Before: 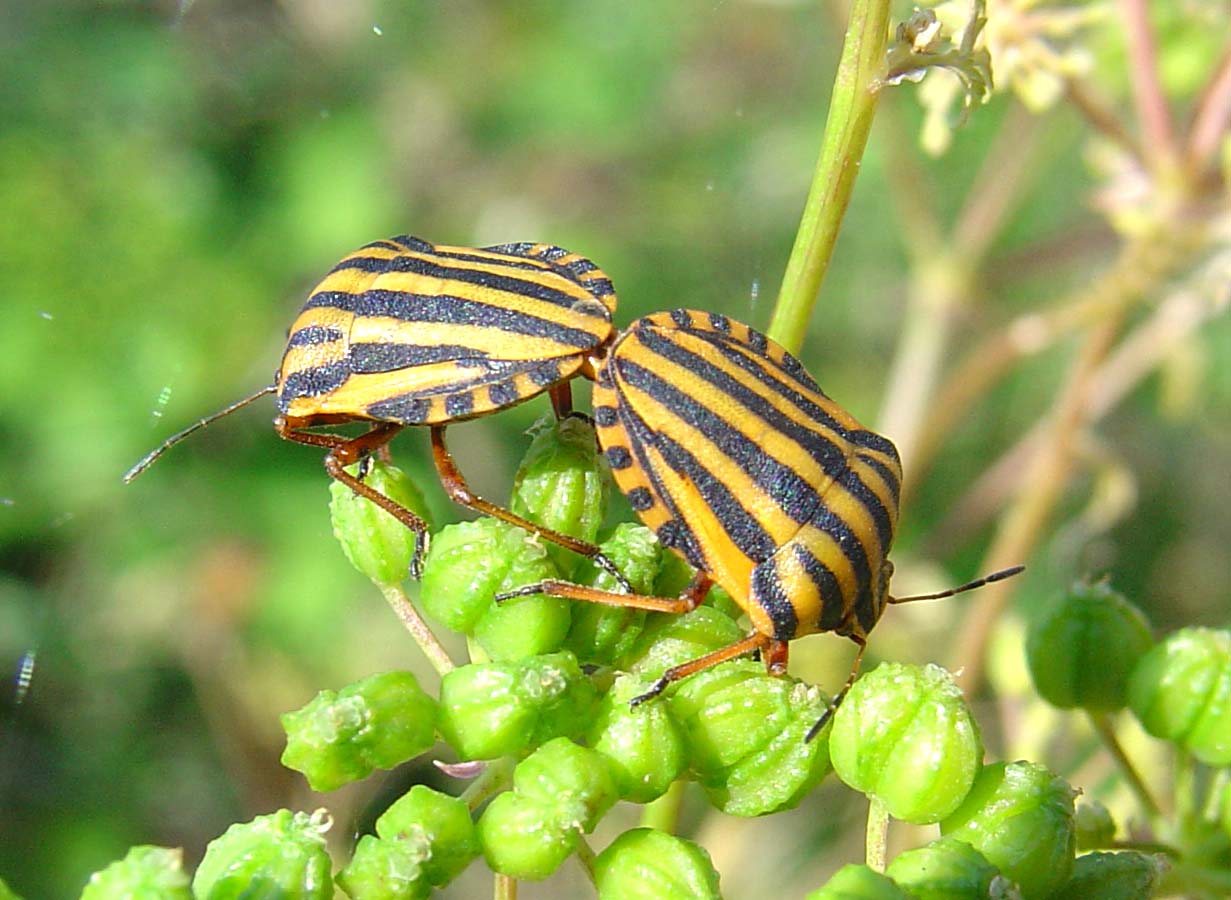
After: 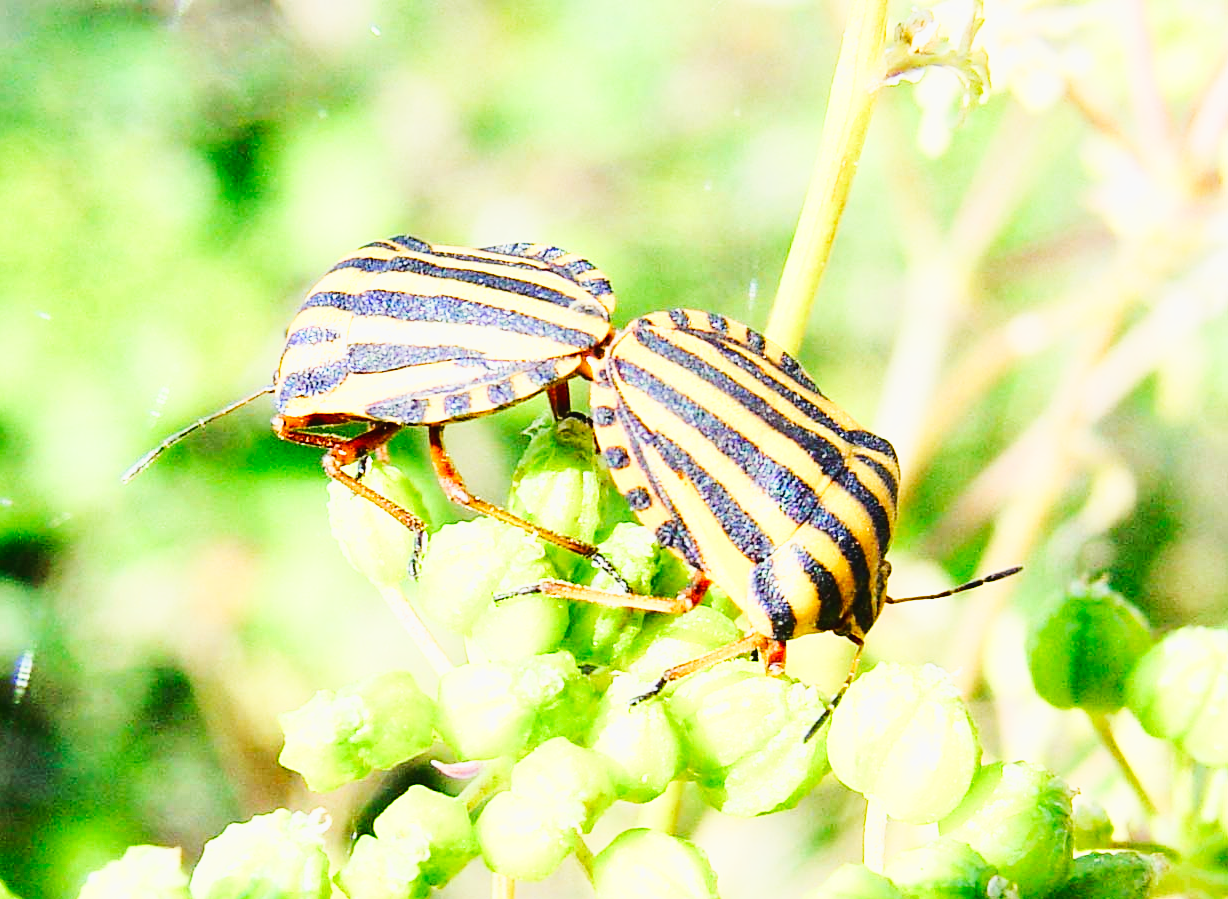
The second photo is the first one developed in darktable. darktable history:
color balance rgb: shadows lift › chroma 3.038%, shadows lift › hue 280.03°, perceptual saturation grading › global saturation 0.877%, perceptual saturation grading › highlights -32.143%, perceptual saturation grading › mid-tones 5.501%, perceptual saturation grading › shadows 17.804%, global vibrance 15.14%
base curve: curves: ch0 [(0, 0.003) (0.001, 0.002) (0.006, 0.004) (0.02, 0.022) (0.048, 0.086) (0.094, 0.234) (0.162, 0.431) (0.258, 0.629) (0.385, 0.8) (0.548, 0.918) (0.751, 0.988) (1, 1)], preserve colors none
crop and rotate: left 0.171%, bottom 0.01%
tone curve: curves: ch0 [(0, 0.023) (0.132, 0.075) (0.256, 0.2) (0.454, 0.495) (0.708, 0.78) (0.844, 0.896) (1, 0.98)]; ch1 [(0, 0) (0.37, 0.308) (0.478, 0.46) (0.499, 0.5) (0.513, 0.508) (0.526, 0.533) (0.59, 0.612) (0.764, 0.804) (1, 1)]; ch2 [(0, 0) (0.312, 0.313) (0.461, 0.454) (0.48, 0.477) (0.503, 0.5) (0.526, 0.54) (0.564, 0.595) (0.631, 0.676) (0.713, 0.767) (0.985, 0.966)]
